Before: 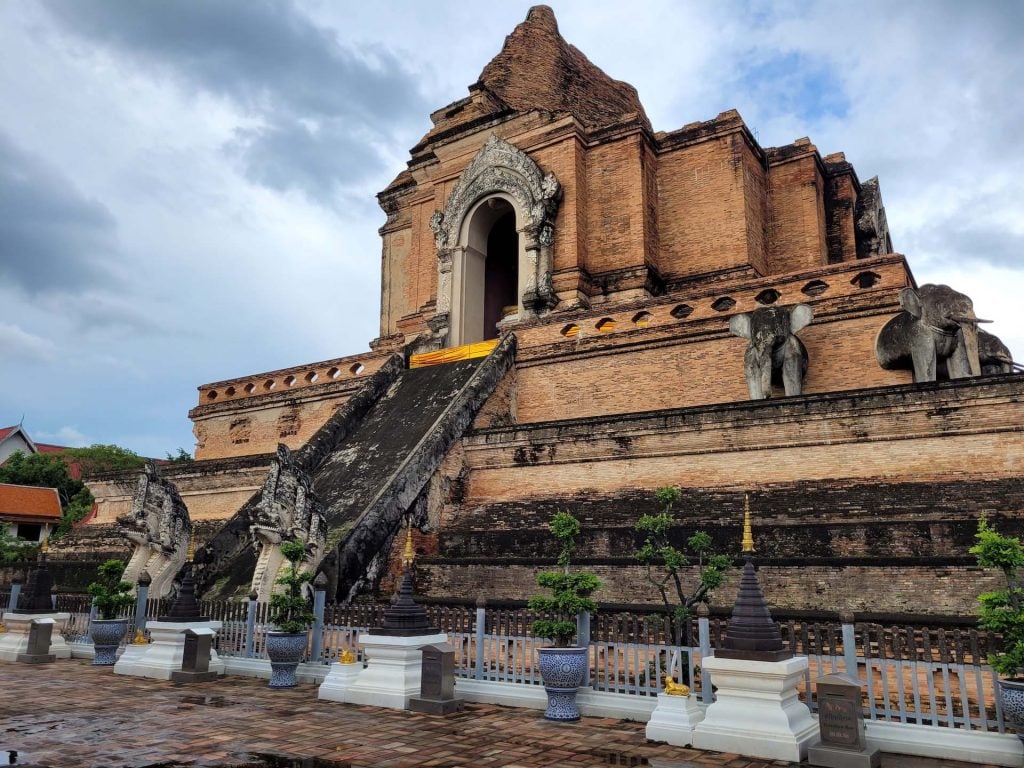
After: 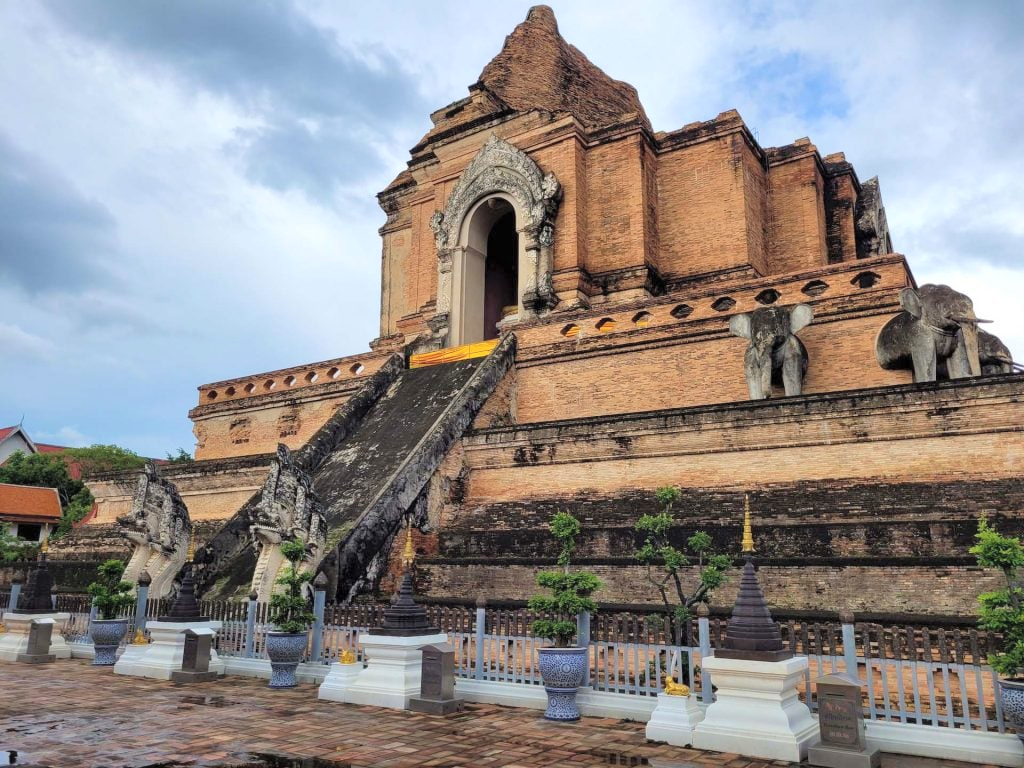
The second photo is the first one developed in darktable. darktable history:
velvia: strength 17%
contrast brightness saturation: brightness 0.15
